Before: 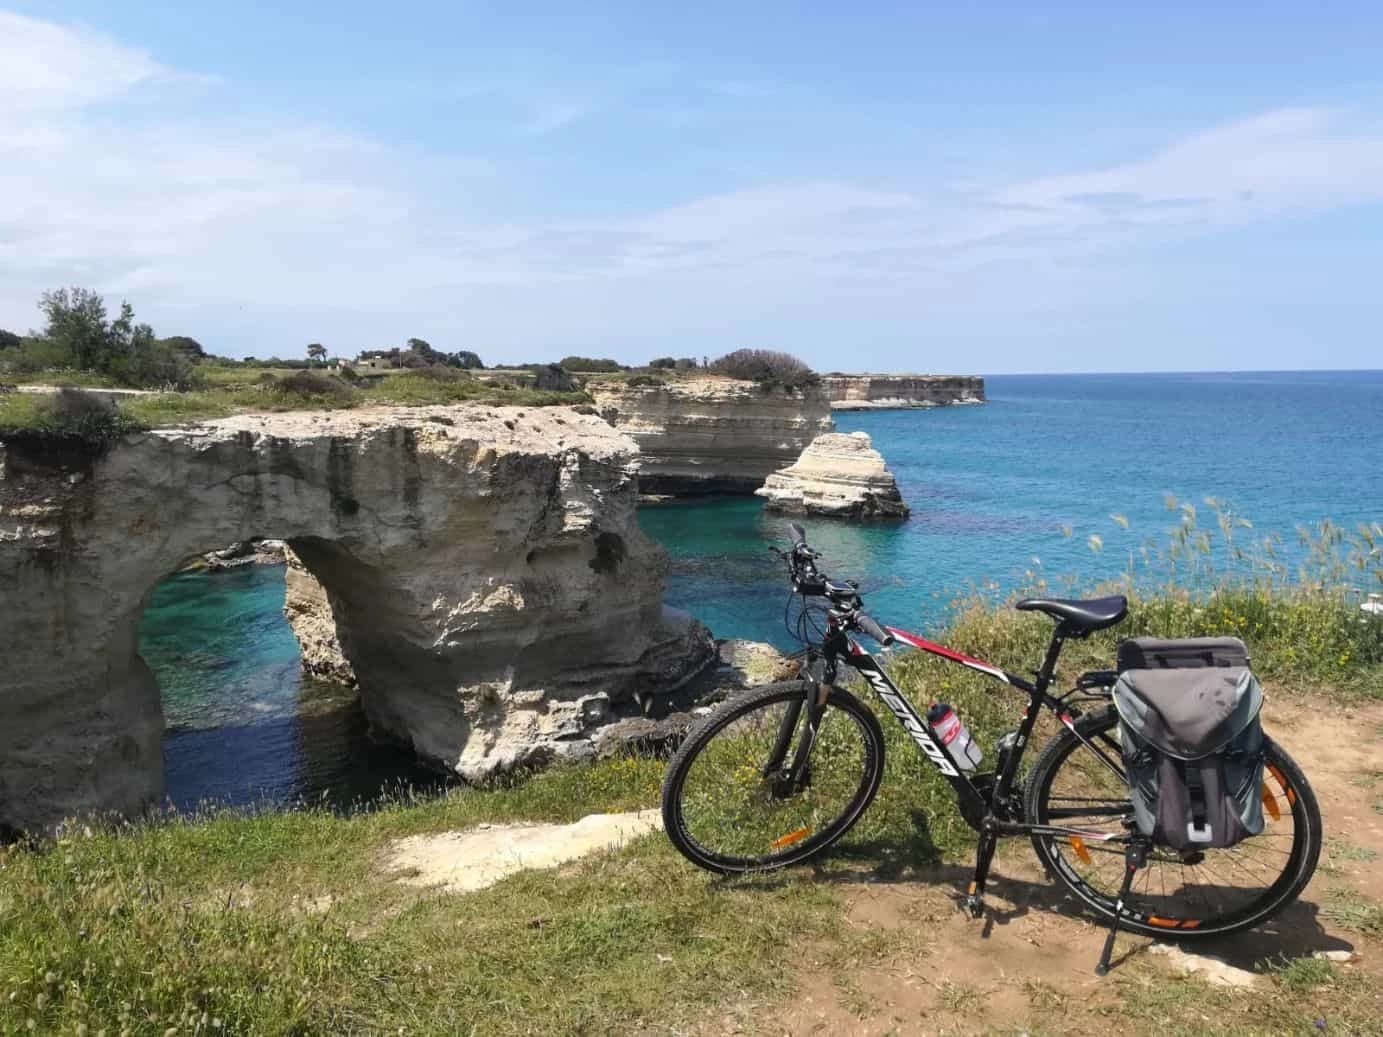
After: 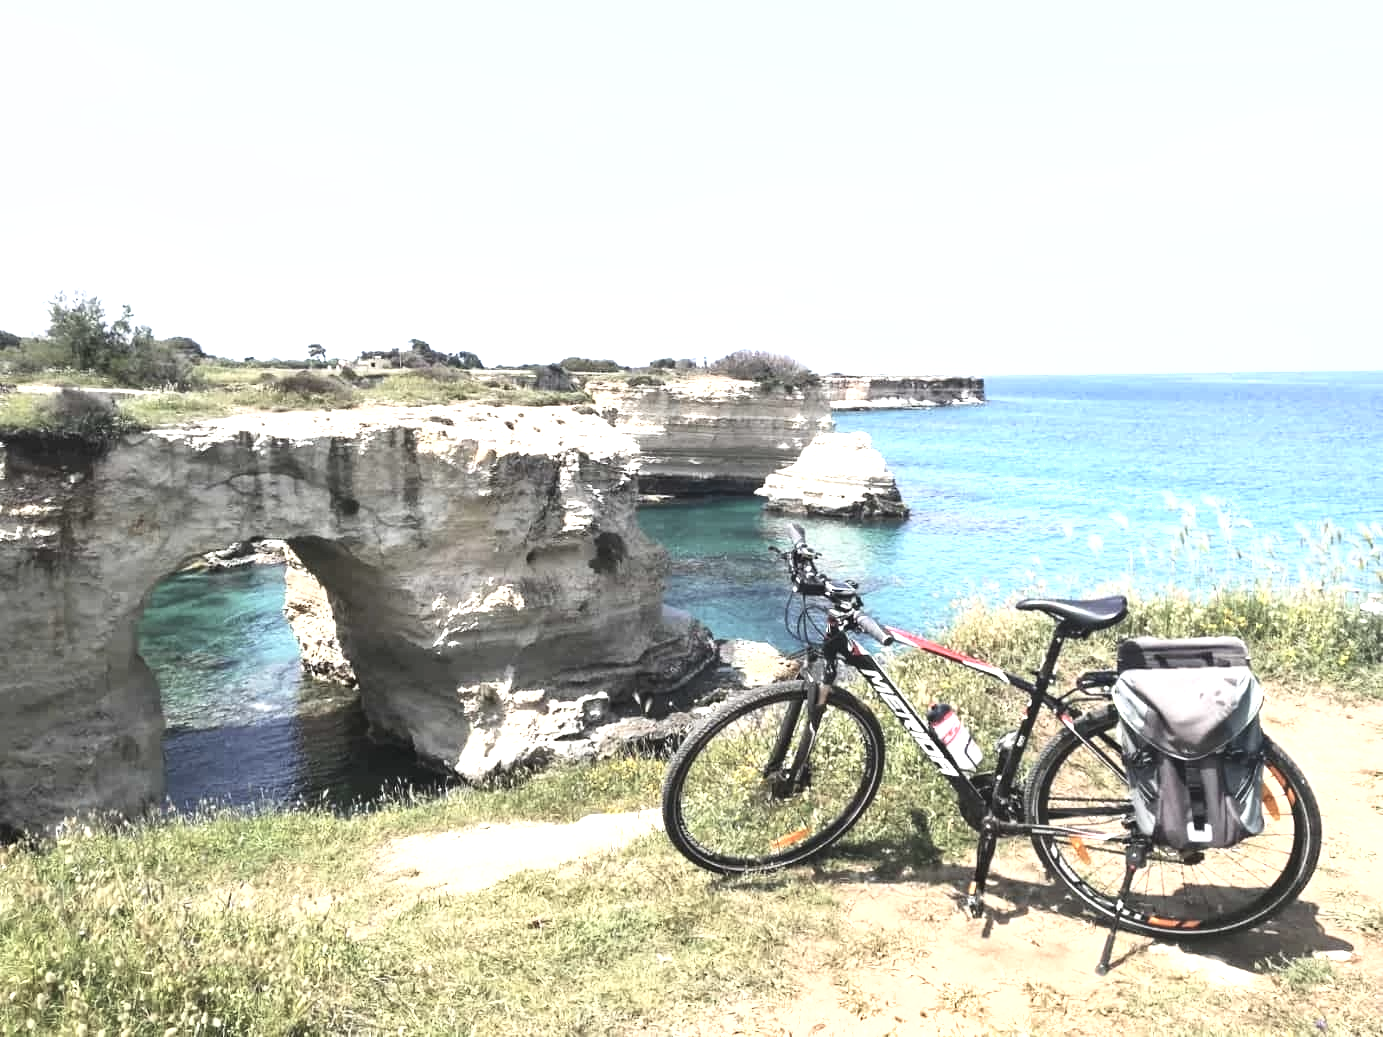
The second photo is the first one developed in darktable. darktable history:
shadows and highlights: radius 44.78, white point adjustment 6.64, compress 79.65%, highlights color adjustment 78.42%, soften with gaussian
base curve: curves: ch0 [(0, 0) (0.557, 0.834) (1, 1)]
contrast brightness saturation: contrast 0.1, saturation -0.36
exposure: black level correction -0.002, exposure 0.708 EV, compensate exposure bias true, compensate highlight preservation false
